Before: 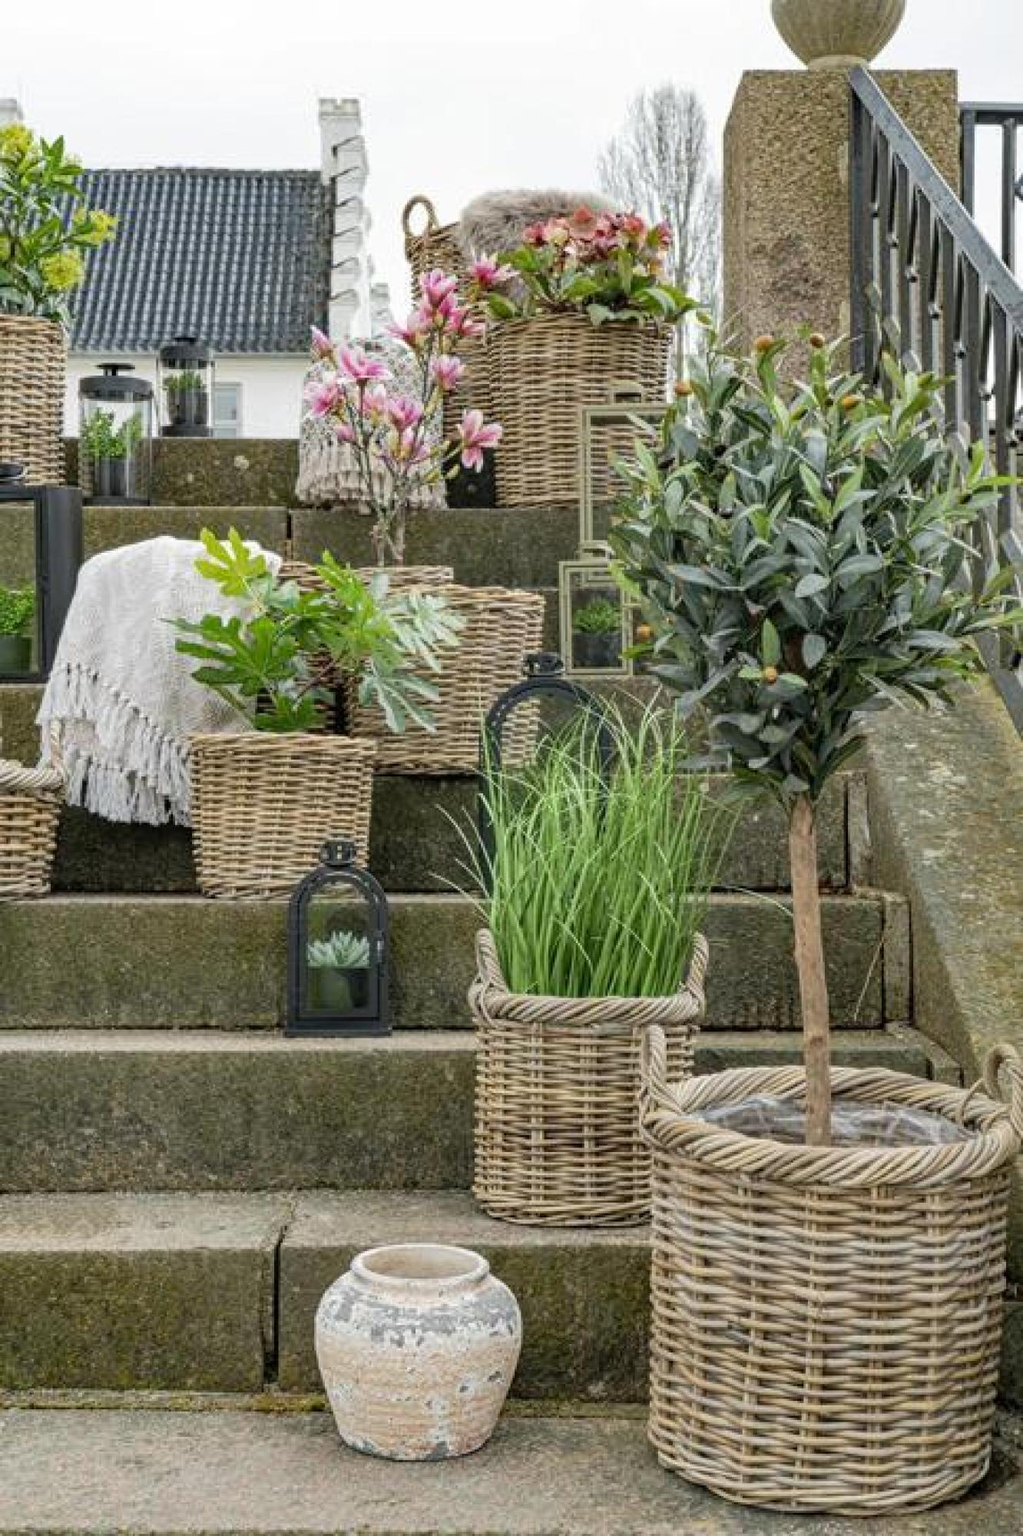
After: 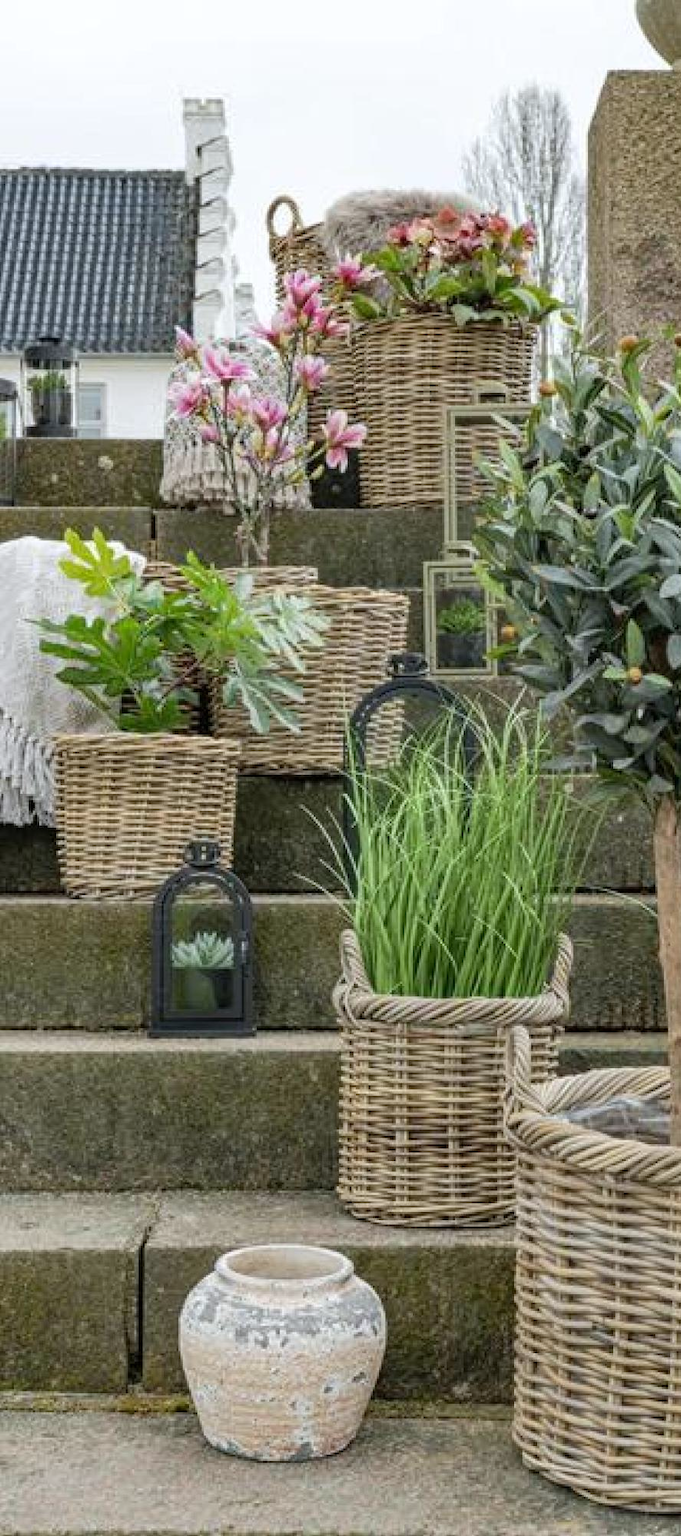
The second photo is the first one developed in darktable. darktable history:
white balance: red 0.988, blue 1.017
crop and rotate: left 13.342%, right 19.991%
